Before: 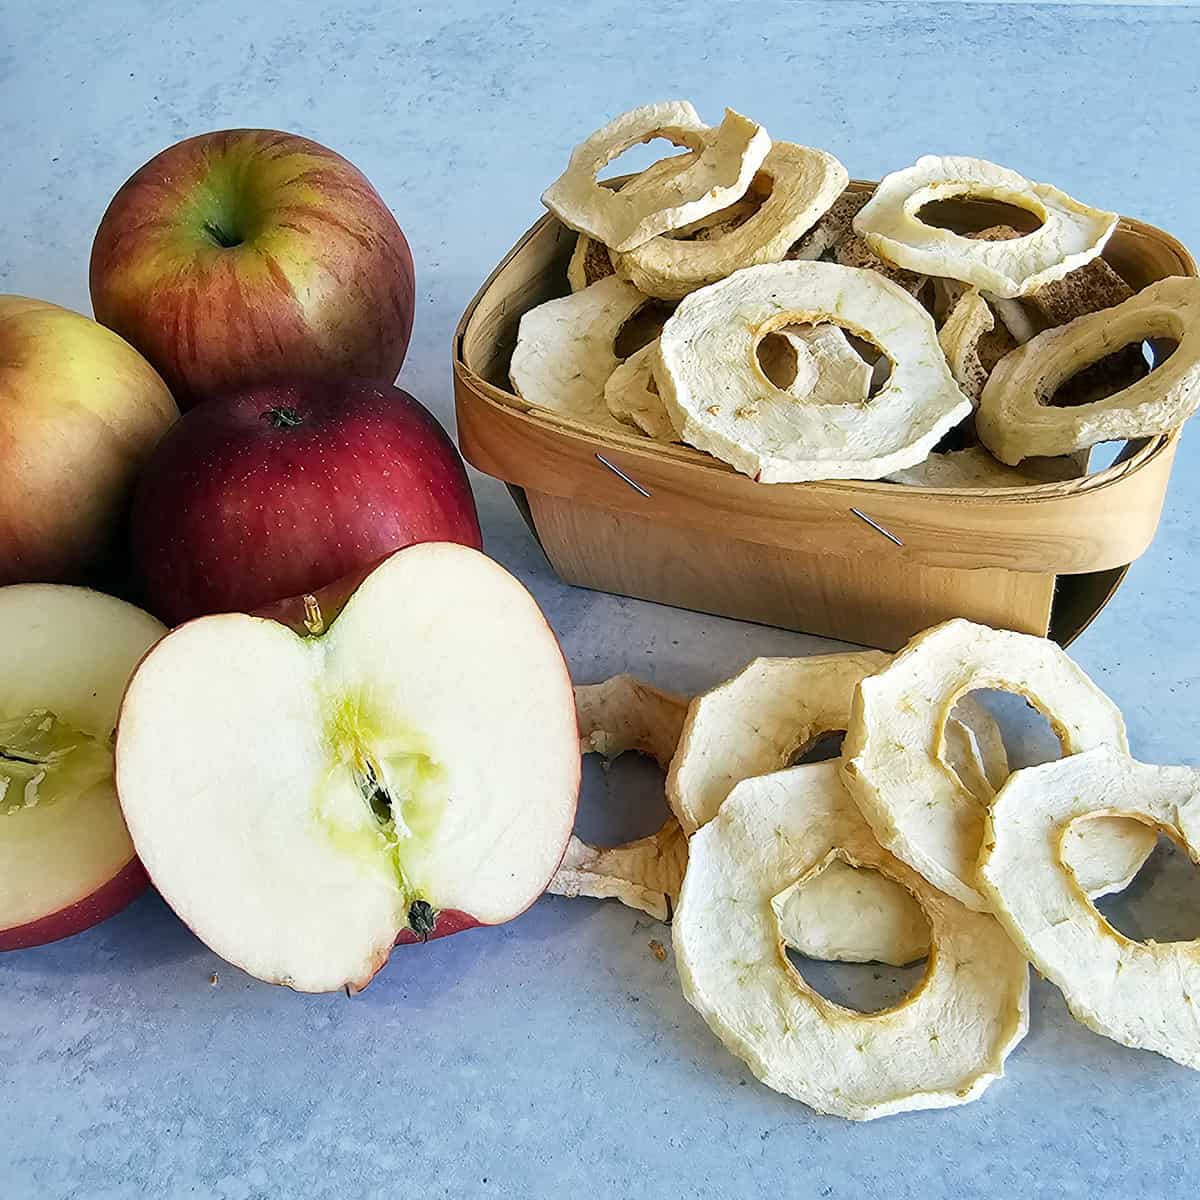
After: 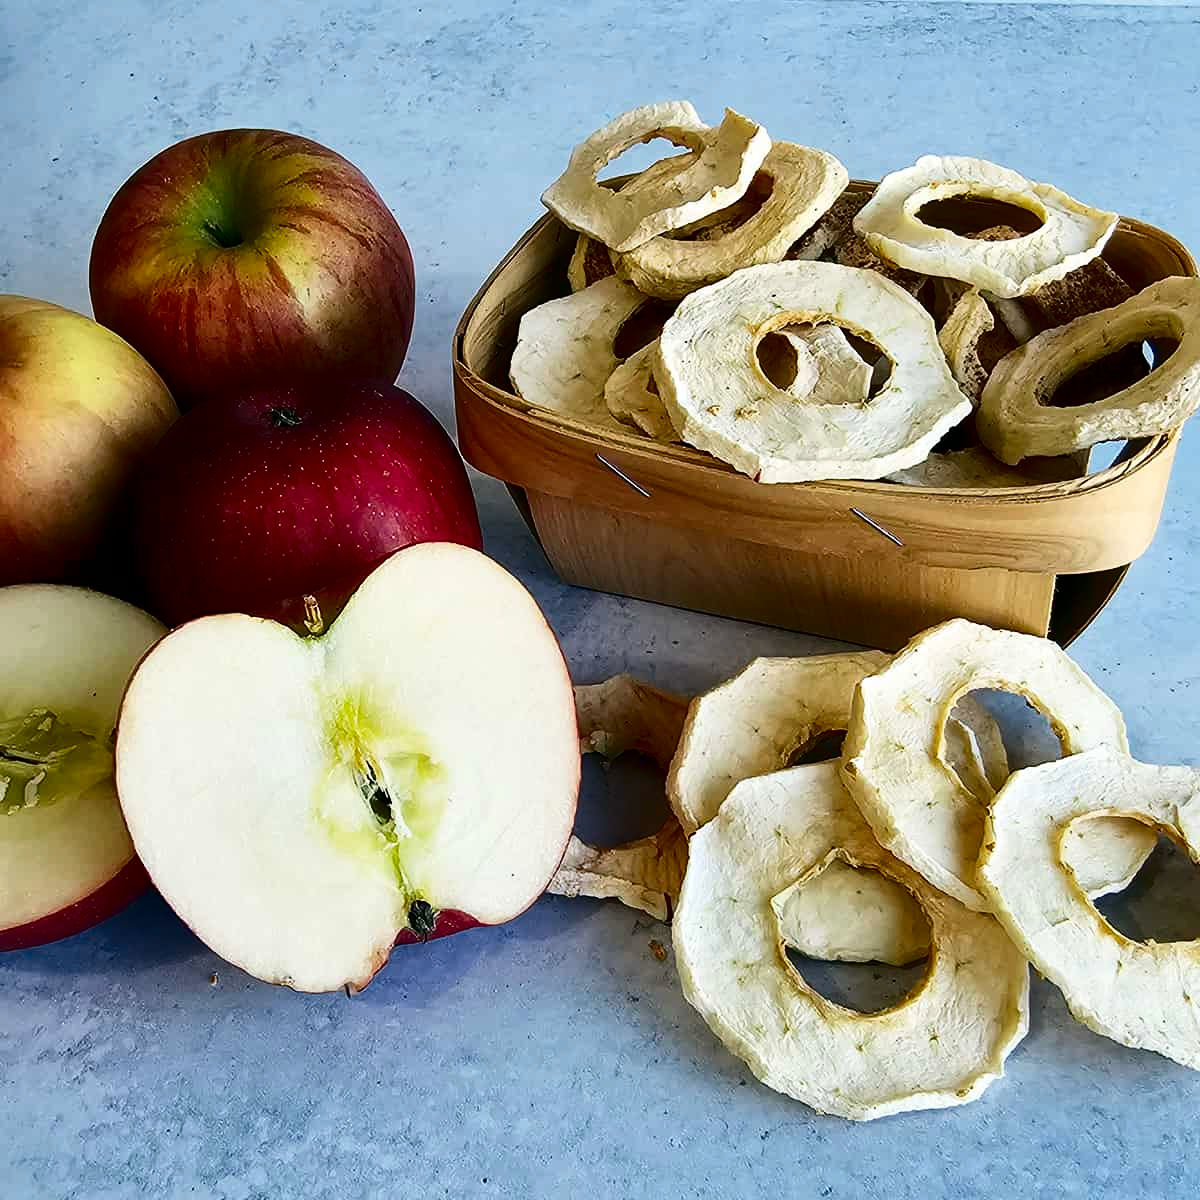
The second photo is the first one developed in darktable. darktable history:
contrast brightness saturation: contrast 0.194, brightness -0.23, saturation 0.116
